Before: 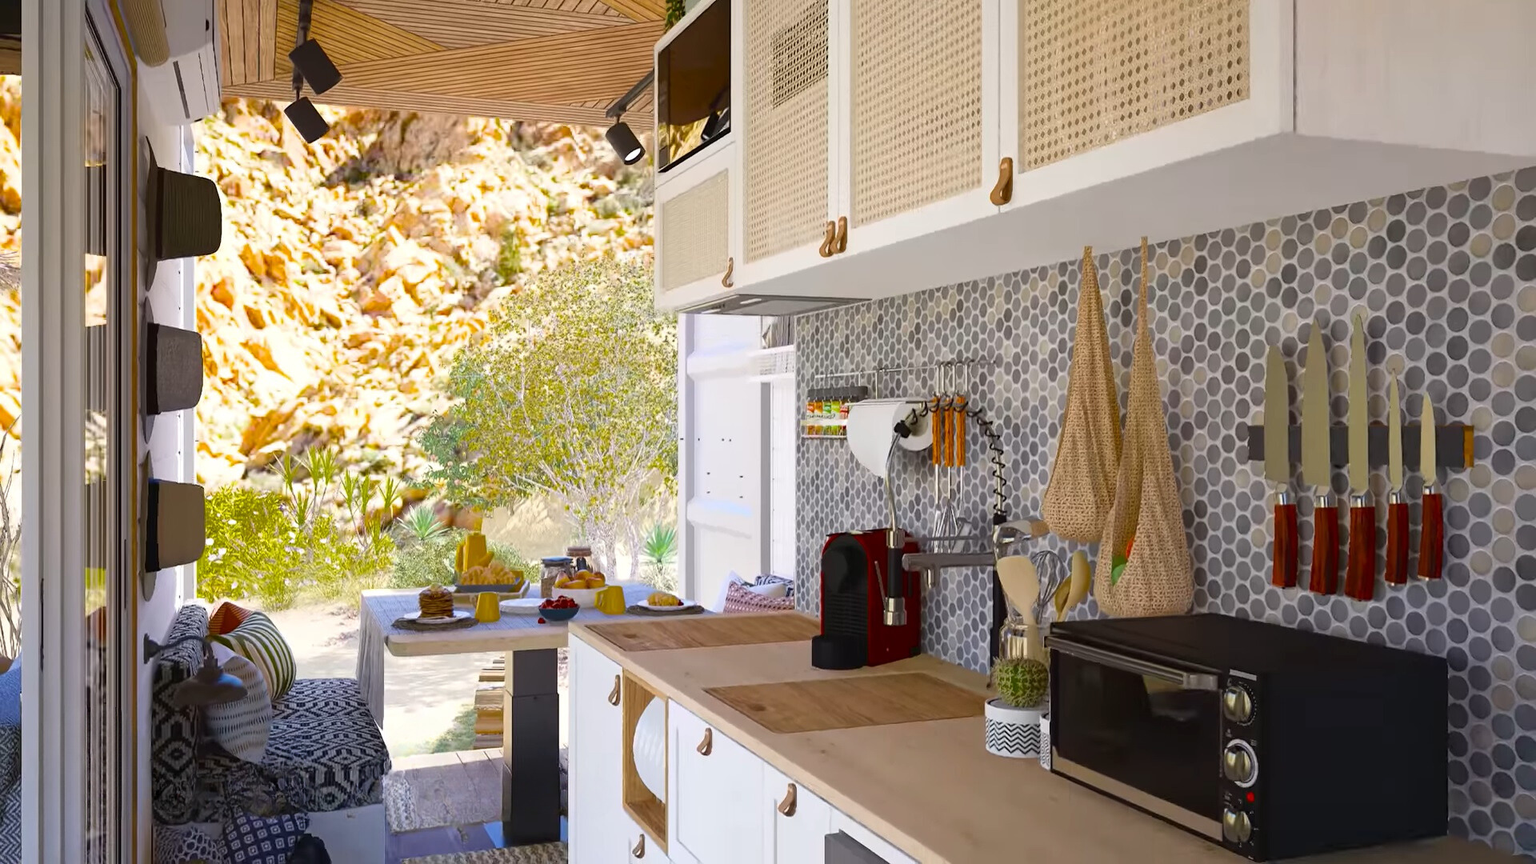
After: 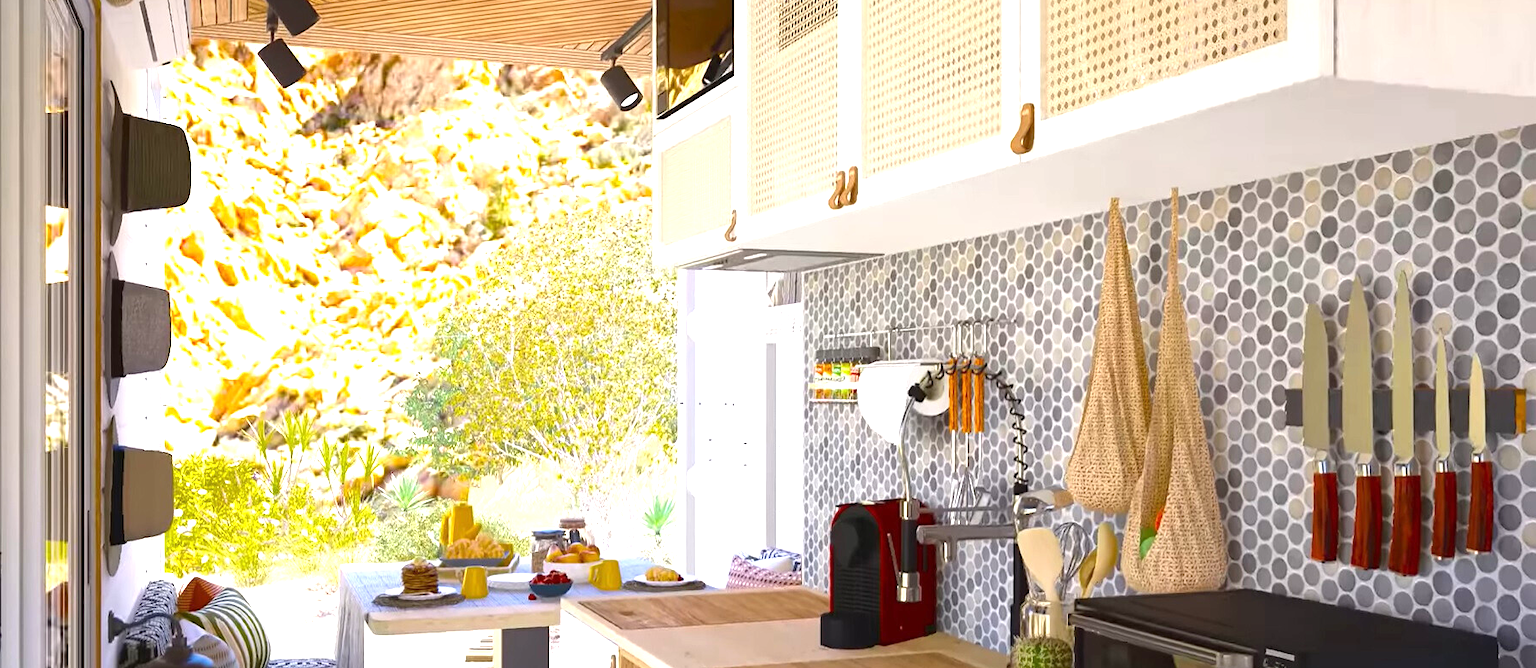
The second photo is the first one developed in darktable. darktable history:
exposure: exposure 1 EV, compensate highlight preservation false
crop: left 2.787%, top 7.119%, right 3.37%, bottom 20.25%
